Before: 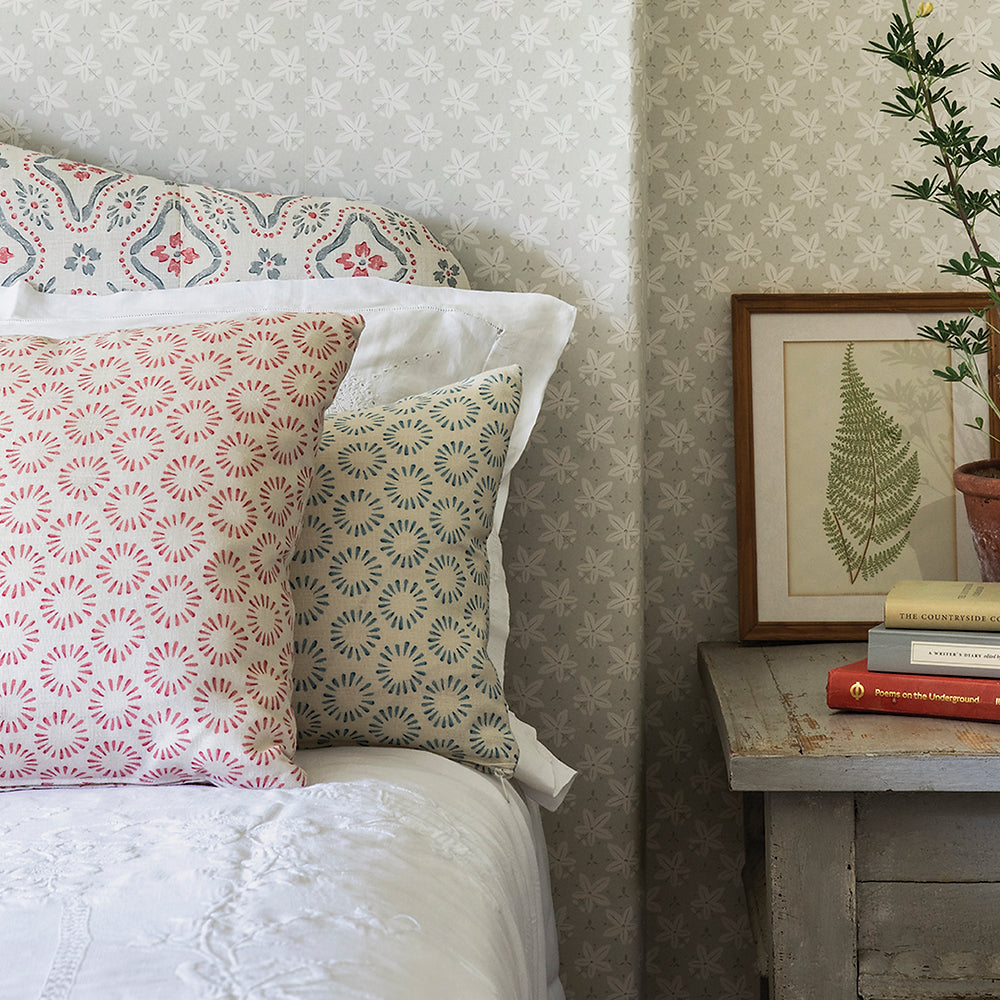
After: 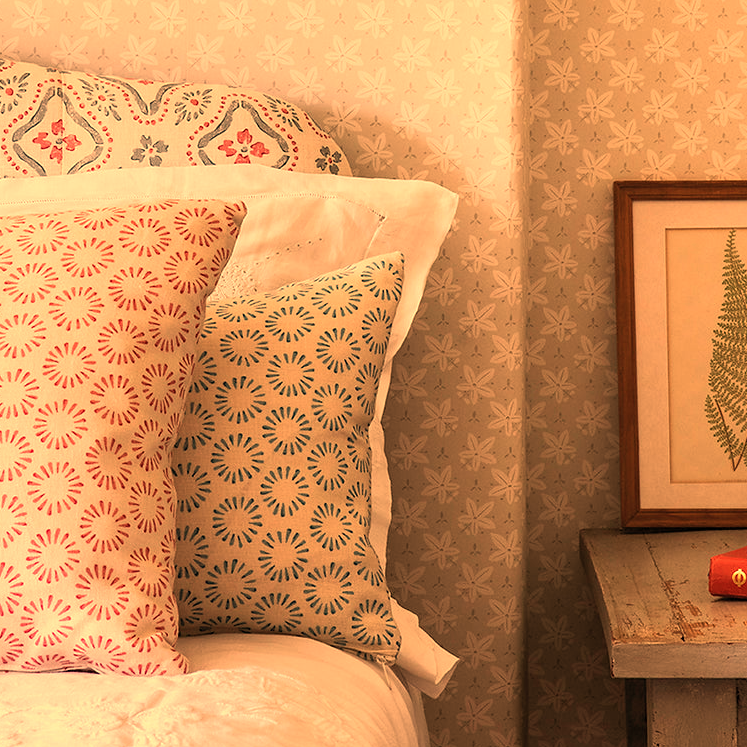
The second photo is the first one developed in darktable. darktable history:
white balance: red 1.467, blue 0.684
crop and rotate: left 11.831%, top 11.346%, right 13.429%, bottom 13.899%
